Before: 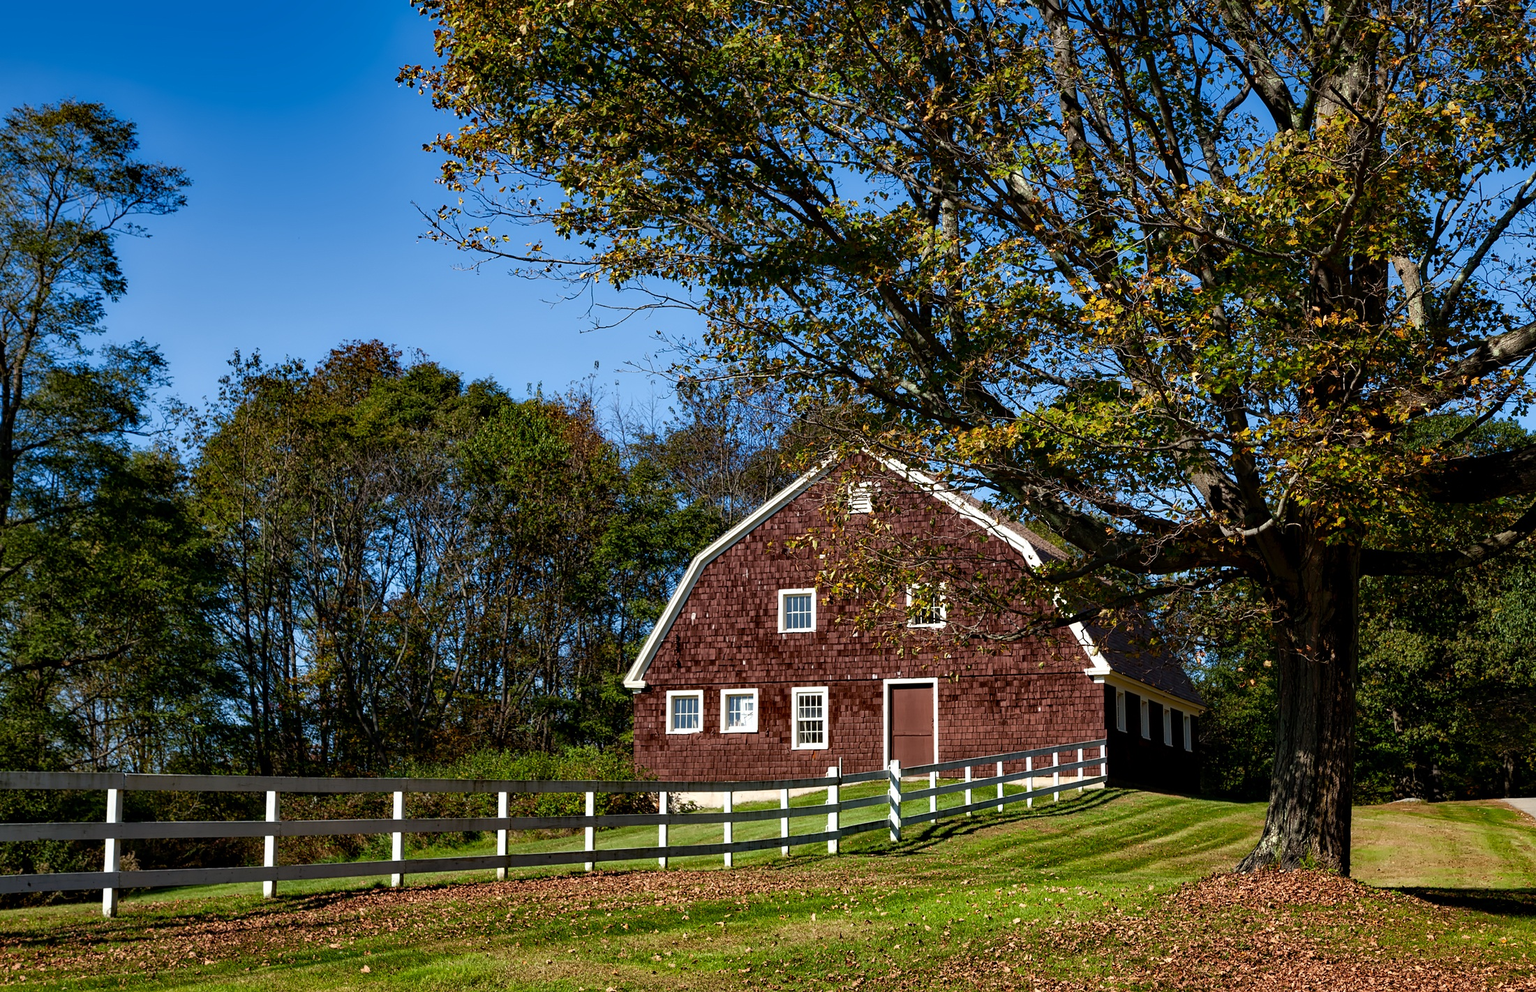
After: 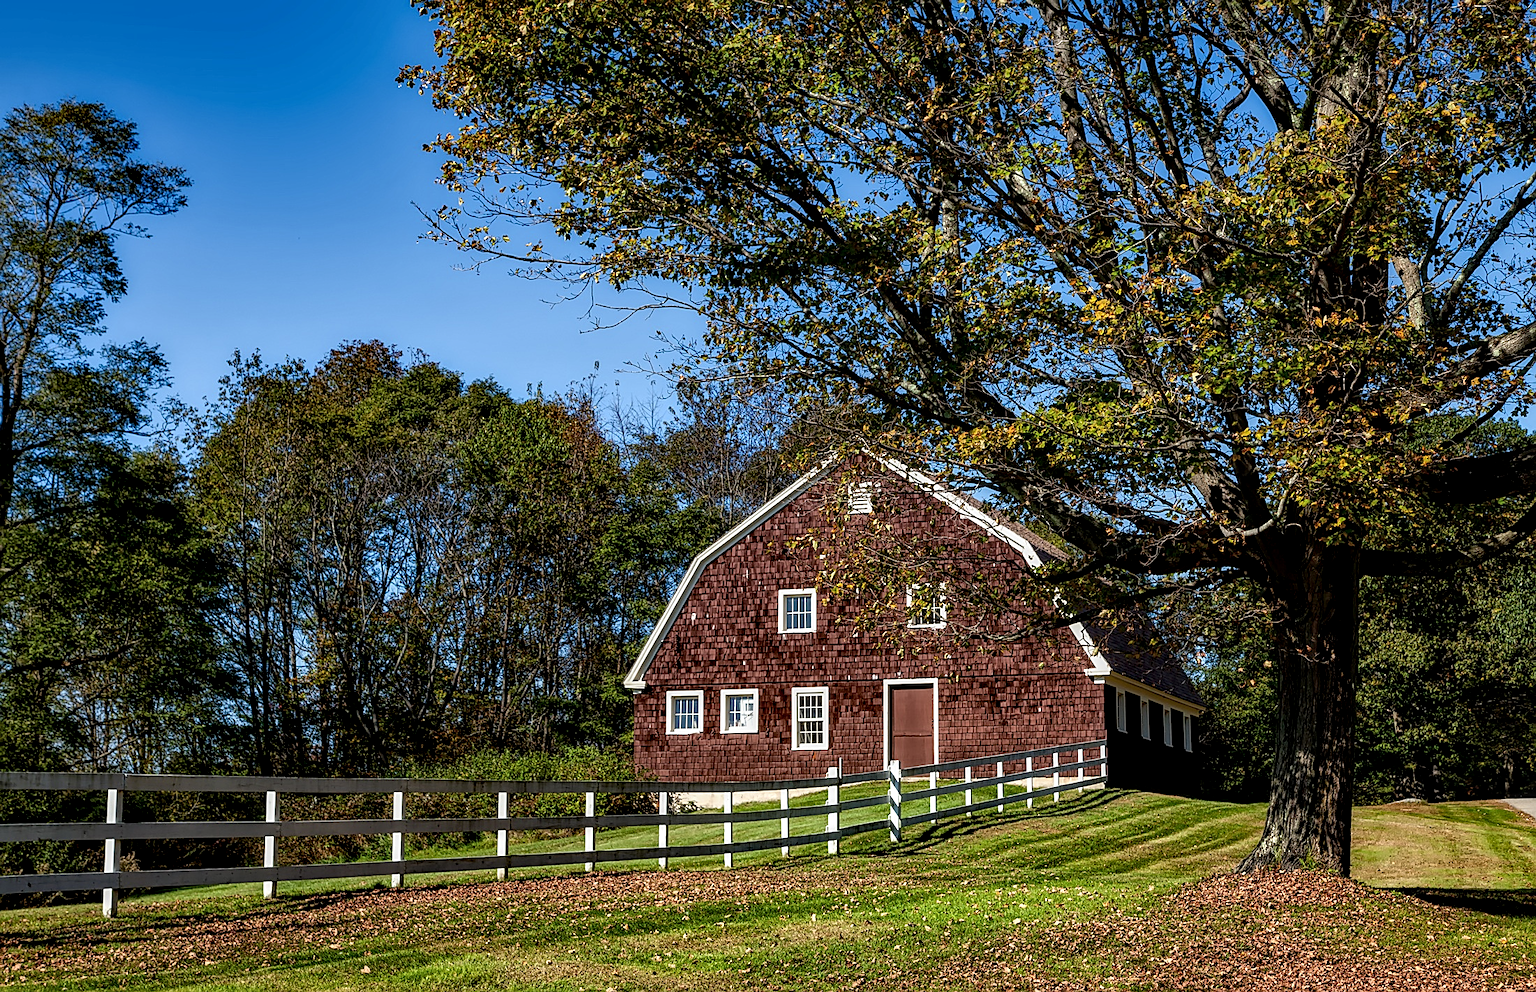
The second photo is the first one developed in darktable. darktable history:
local contrast: highlights 25%, detail 150%
sharpen: on, module defaults
